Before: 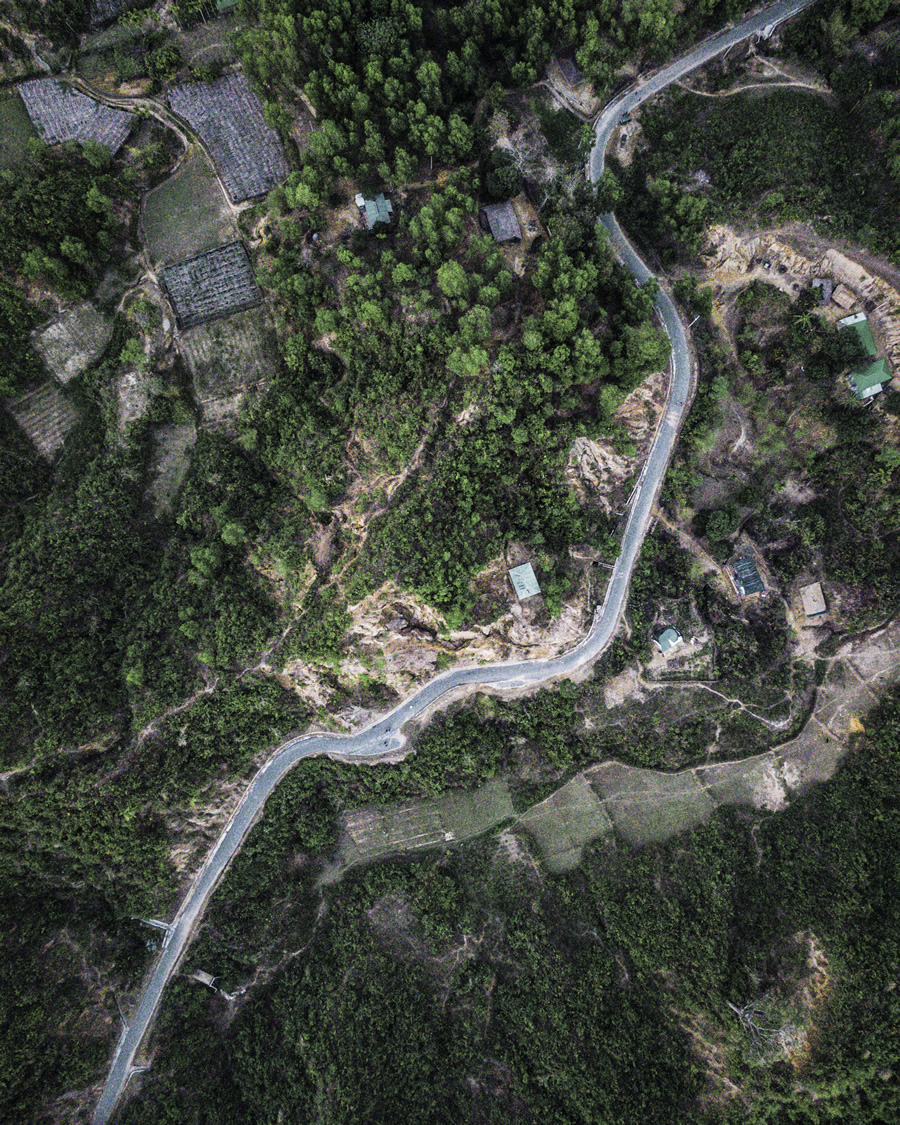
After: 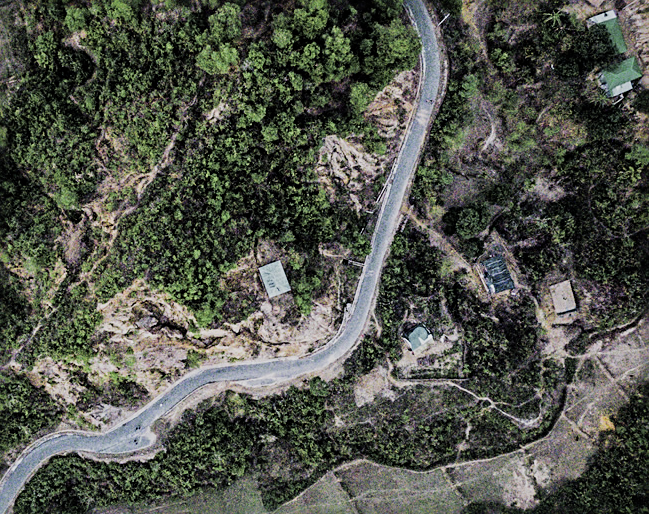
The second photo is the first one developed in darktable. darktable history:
sharpen: radius 3.128
crop and rotate: left 27.806%, top 26.872%, bottom 27.362%
filmic rgb: black relative exposure -7.65 EV, white relative exposure 4.56 EV, hardness 3.61, contrast 1.052
